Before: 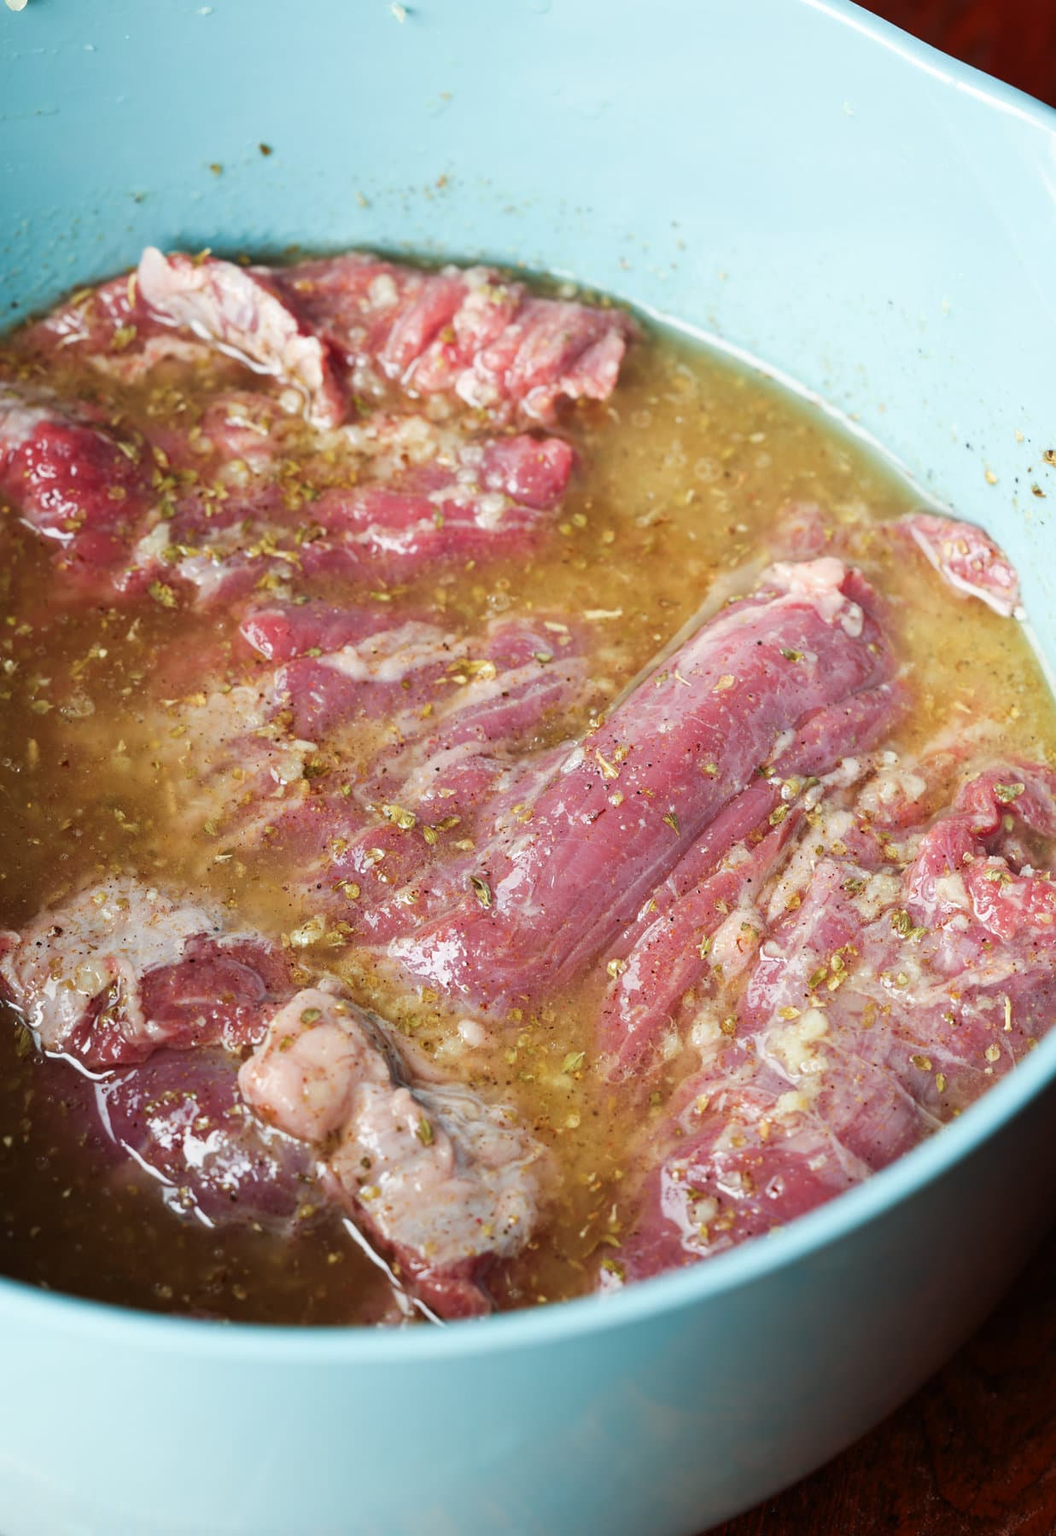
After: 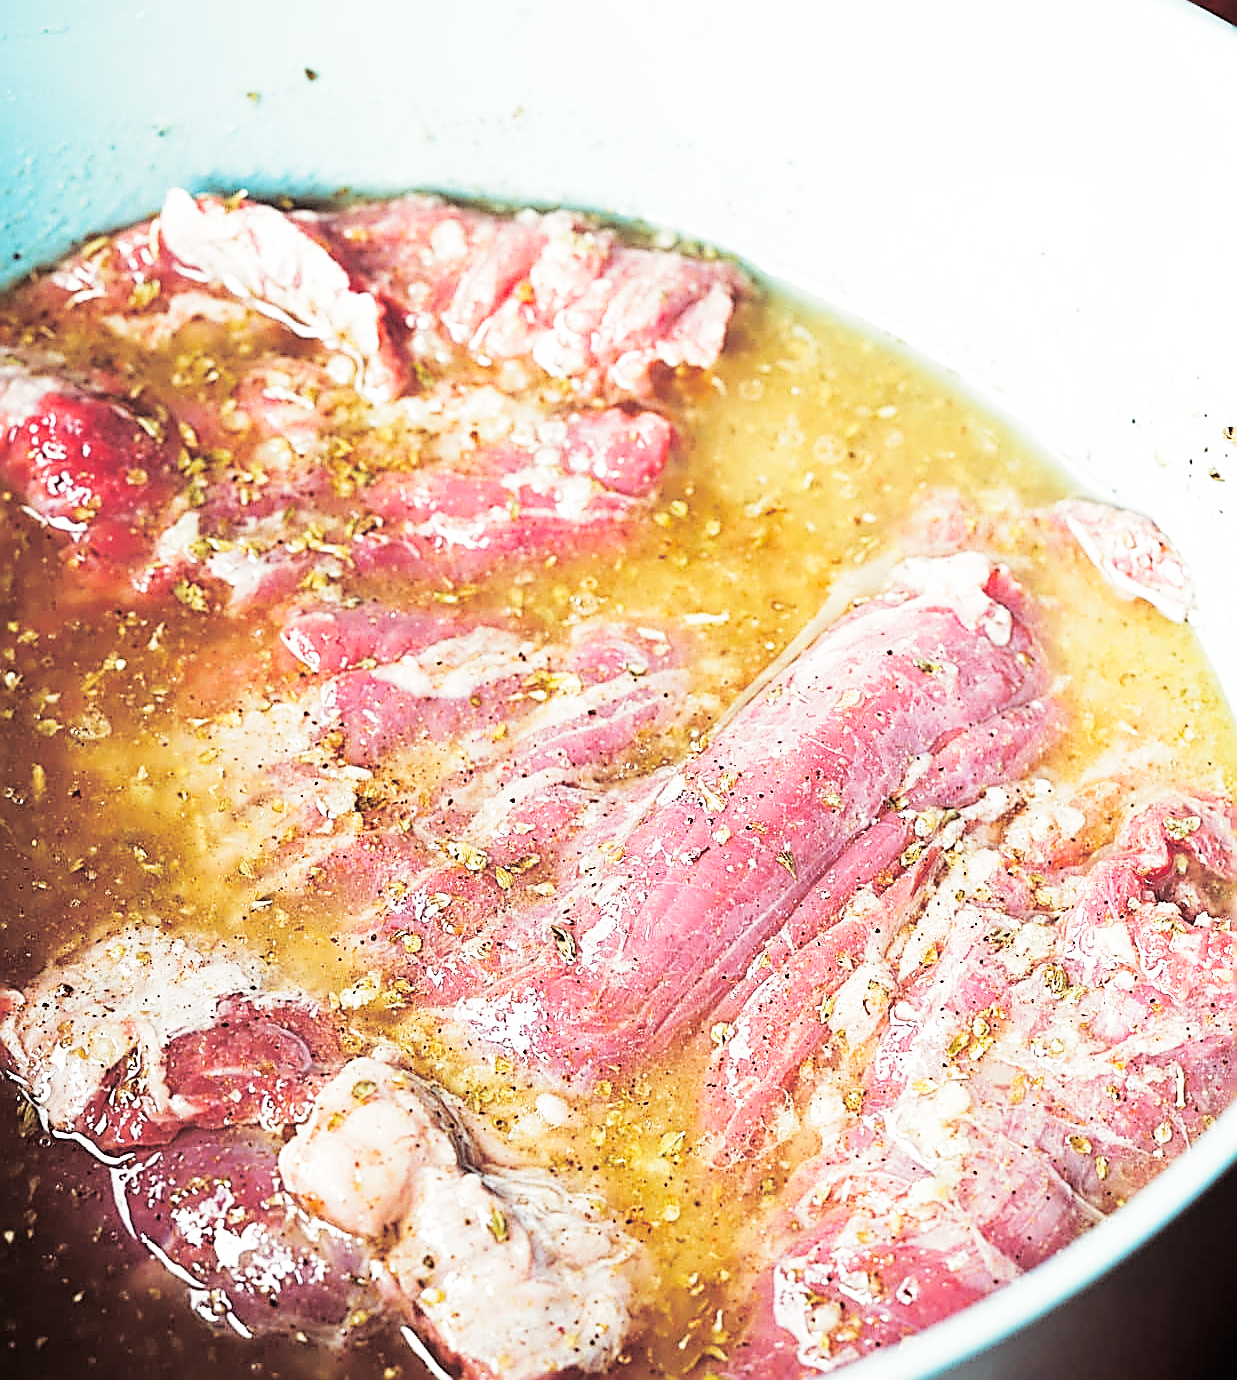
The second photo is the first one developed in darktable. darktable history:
exposure: exposure -0.021 EV, compensate highlight preservation false
sharpen: amount 2
crop: top 5.667%, bottom 17.637%
base curve: curves: ch0 [(0, 0.003) (0.001, 0.002) (0.006, 0.004) (0.02, 0.022) (0.048, 0.086) (0.094, 0.234) (0.162, 0.431) (0.258, 0.629) (0.385, 0.8) (0.548, 0.918) (0.751, 0.988) (1, 1)], preserve colors none
split-toning: shadows › saturation 0.24, highlights › hue 54°, highlights › saturation 0.24
